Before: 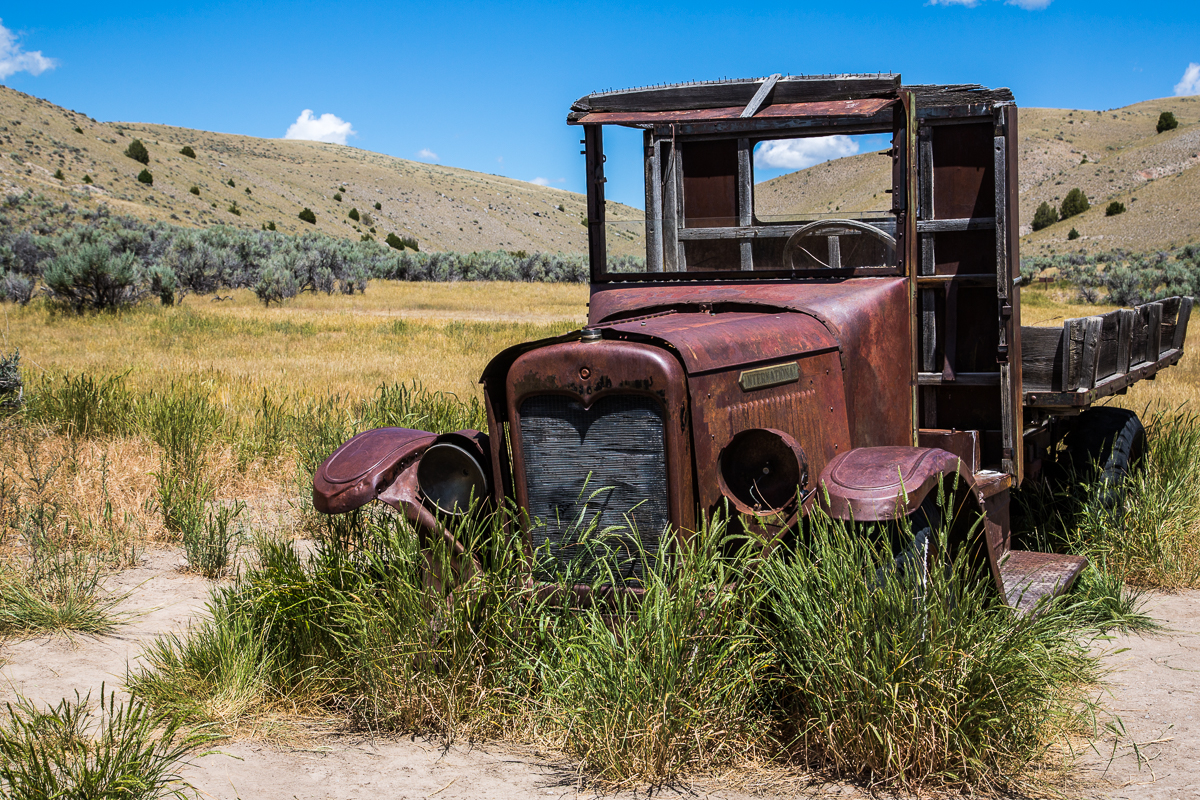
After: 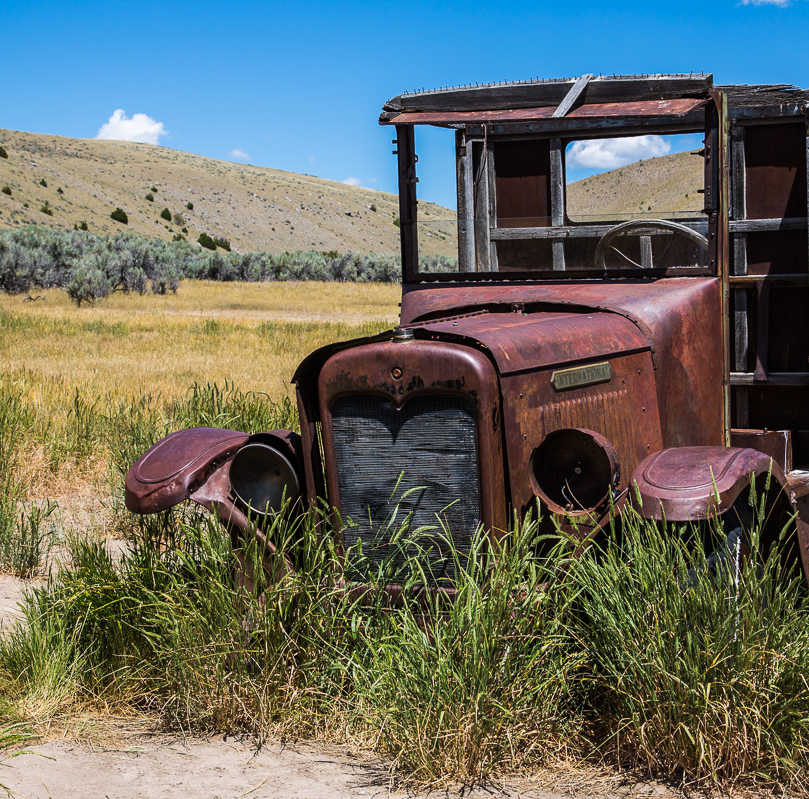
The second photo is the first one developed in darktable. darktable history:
exposure: exposure -0.044 EV, compensate highlight preservation false
crop and rotate: left 15.677%, right 16.832%
